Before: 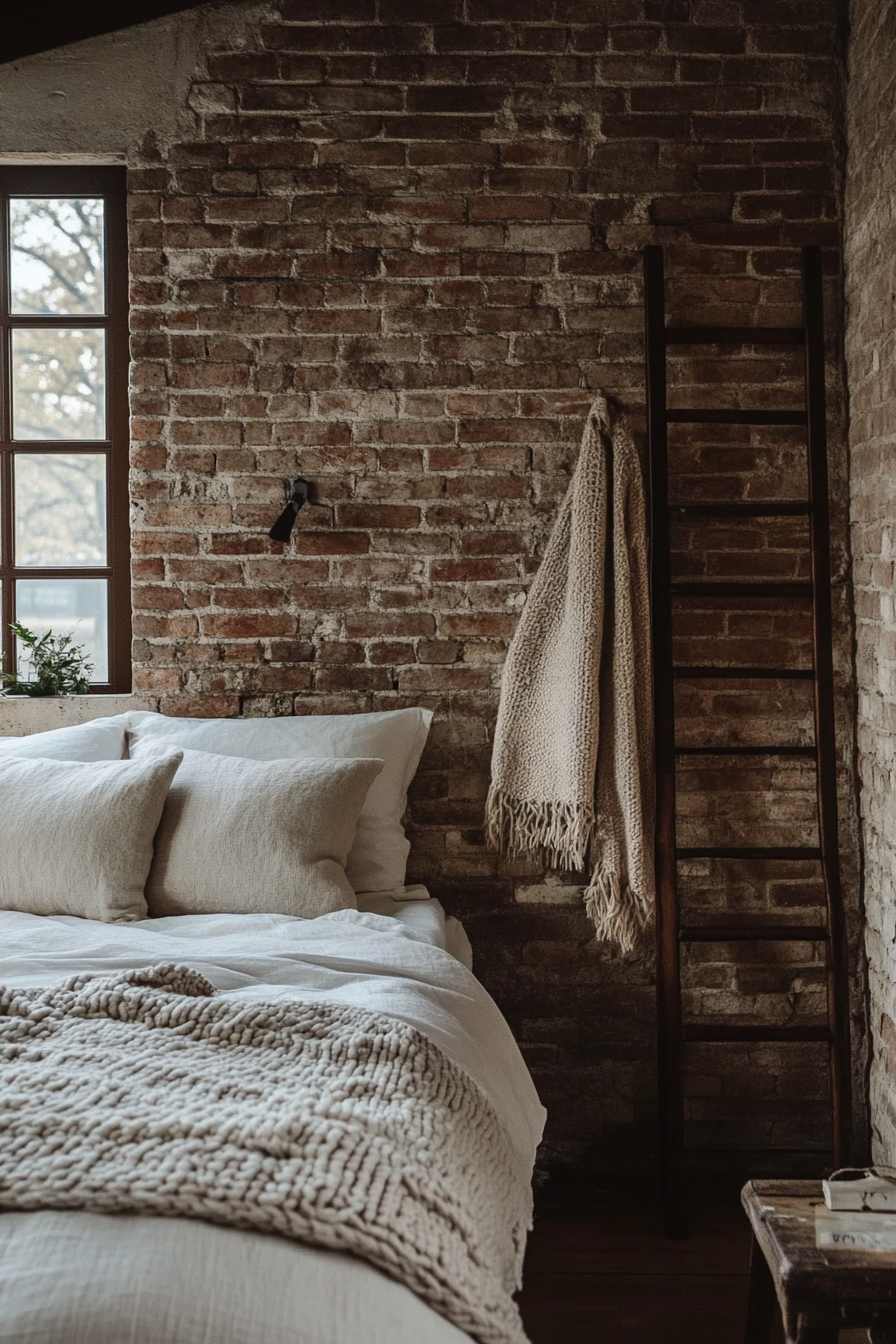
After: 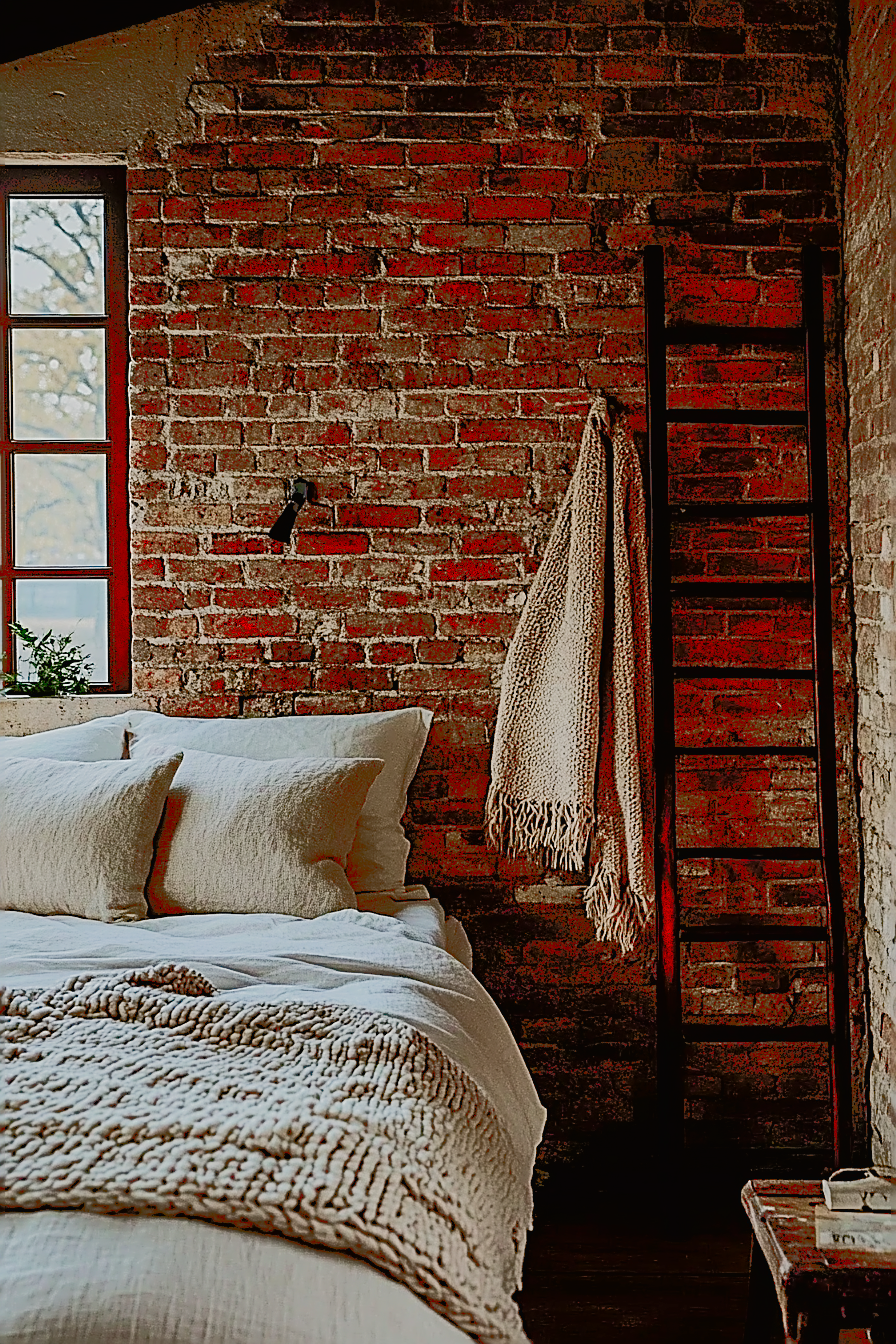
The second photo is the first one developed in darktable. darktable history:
tone curve: curves: ch0 [(0, 0) (0.003, 0.217) (0.011, 0.217) (0.025, 0.229) (0.044, 0.243) (0.069, 0.253) (0.1, 0.265) (0.136, 0.281) (0.177, 0.305) (0.224, 0.331) (0.277, 0.369) (0.335, 0.415) (0.399, 0.472) (0.468, 0.543) (0.543, 0.609) (0.623, 0.676) (0.709, 0.734) (0.801, 0.798) (0.898, 0.849) (1, 1)], color space Lab, linked channels, preserve colors none
exposure: compensate exposure bias true, compensate highlight preservation false
sharpen: amount 1.85
contrast brightness saturation: contrast 0.189, brightness -0.114, saturation 0.21
filmic rgb: black relative exposure -5.13 EV, white relative exposure 3.97 EV, hardness 2.88, contrast 1.297
velvia: on, module defaults
shadows and highlights: shadows 25.54, white point adjustment -3.06, highlights -29.92
